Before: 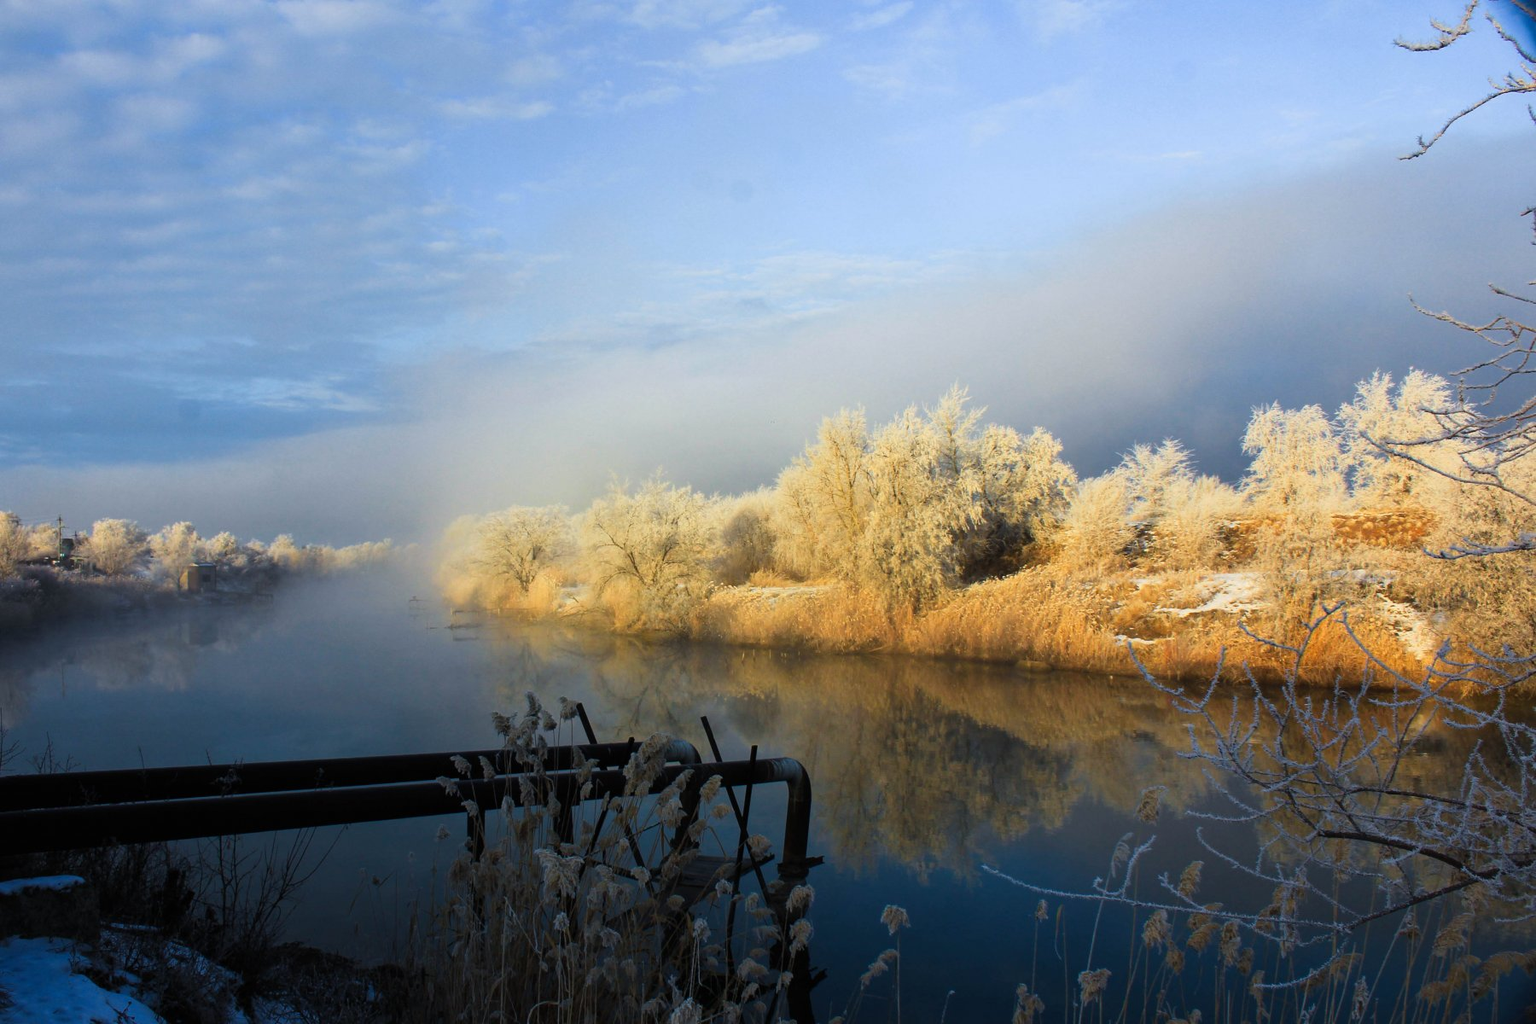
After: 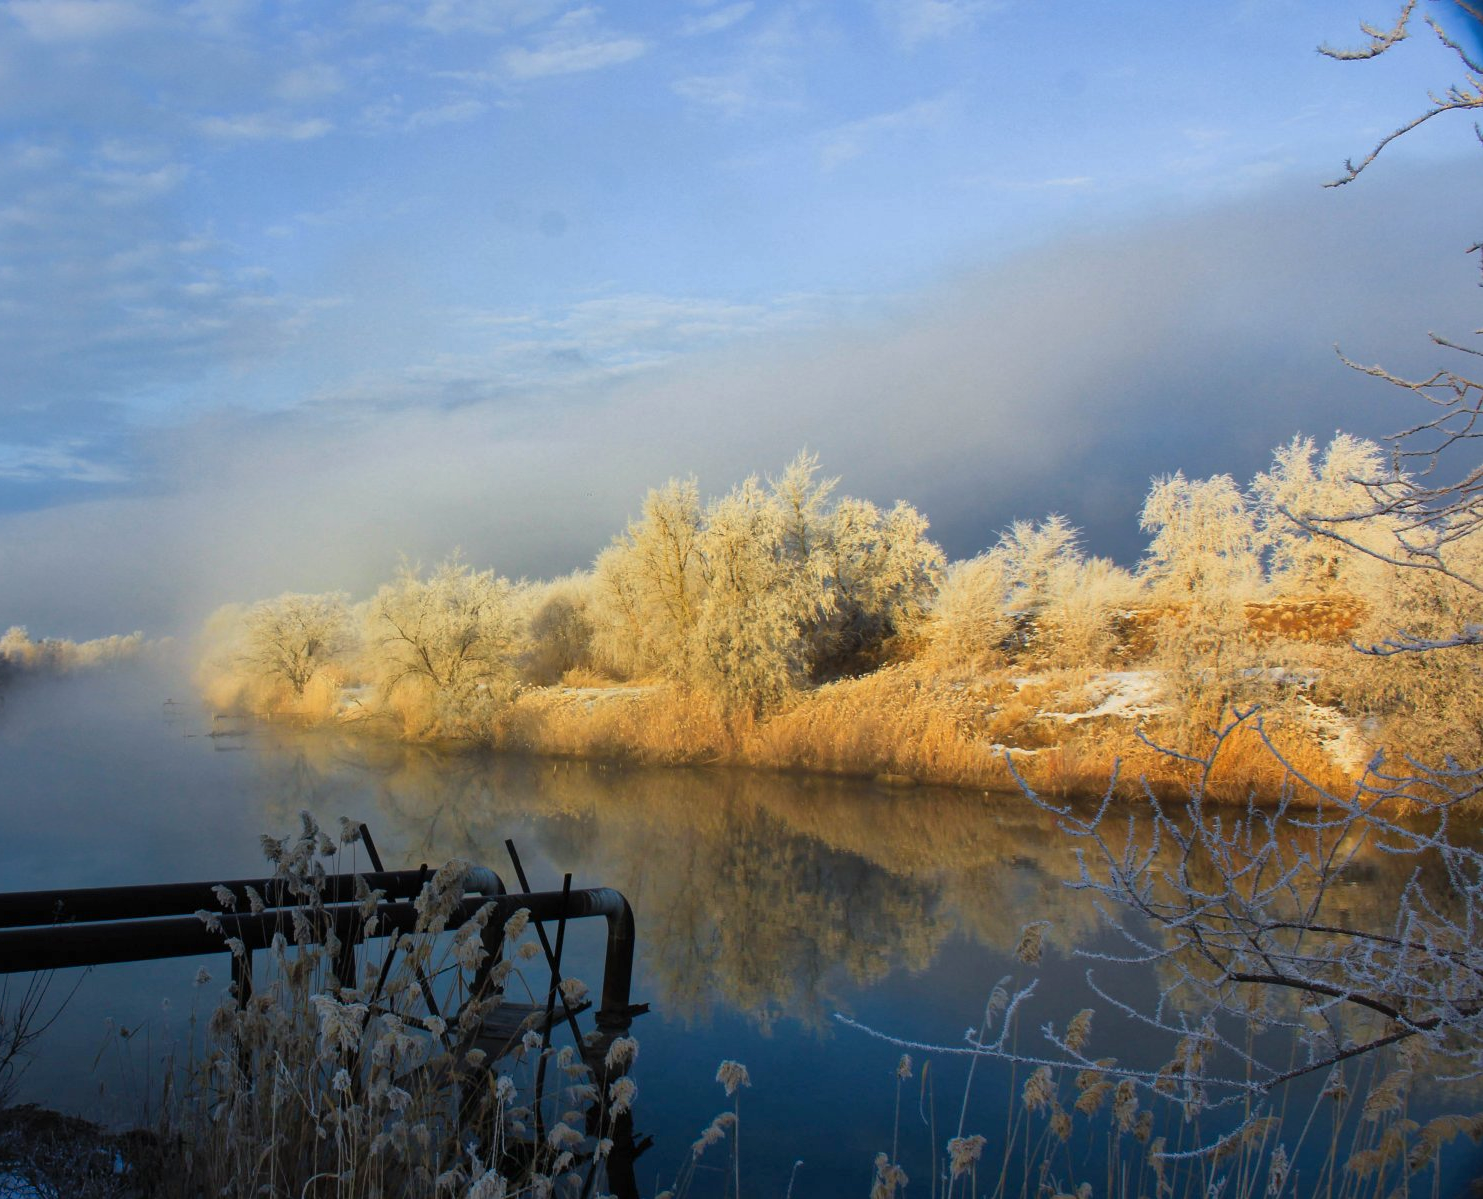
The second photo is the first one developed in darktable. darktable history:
crop: left 17.582%, bottom 0.031%
shadows and highlights: on, module defaults
bloom: size 3%, threshold 100%, strength 0%
